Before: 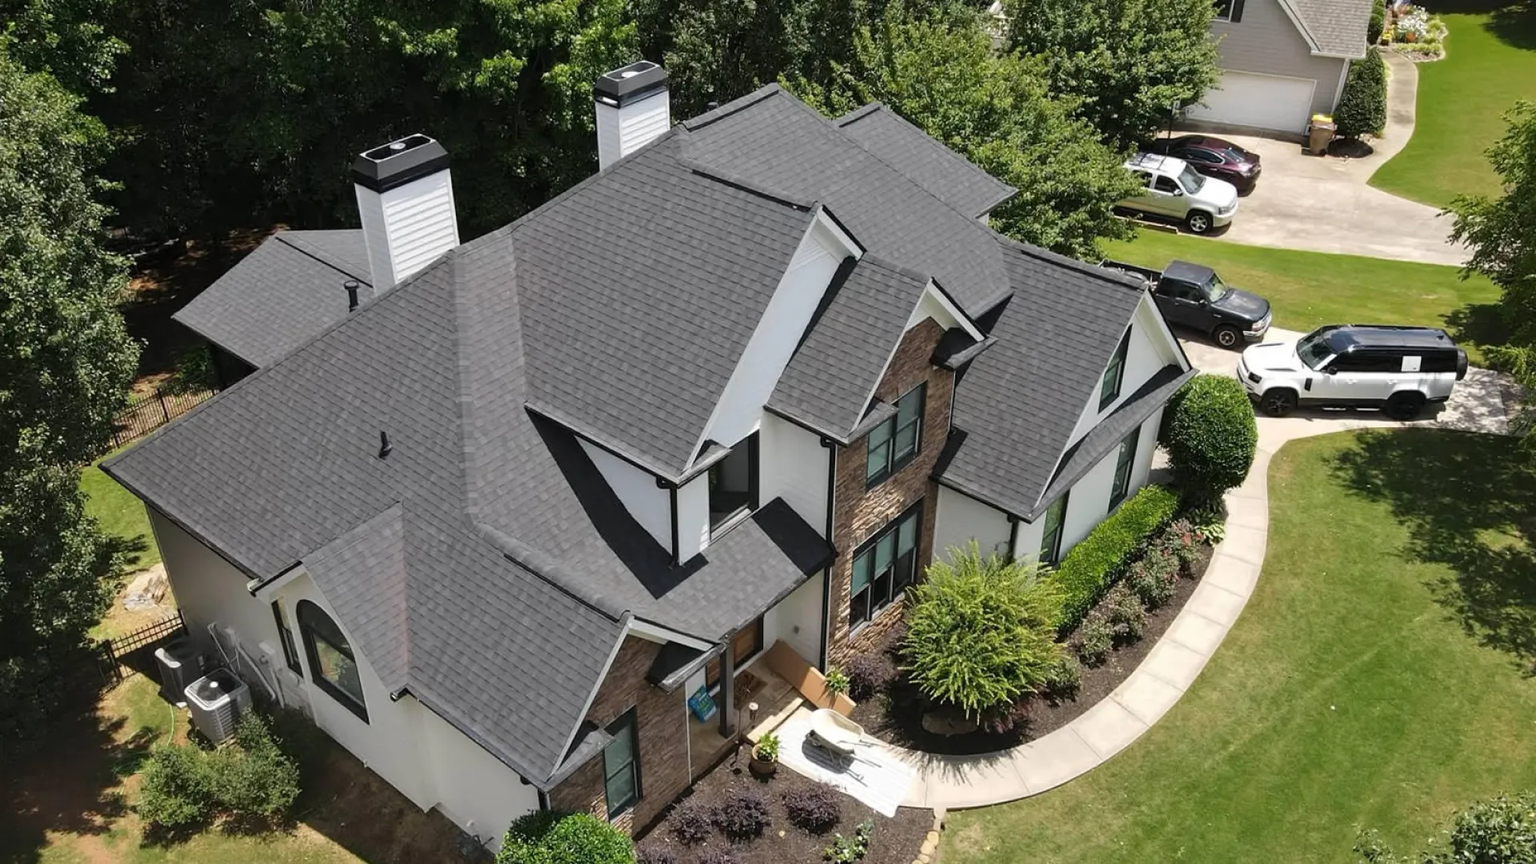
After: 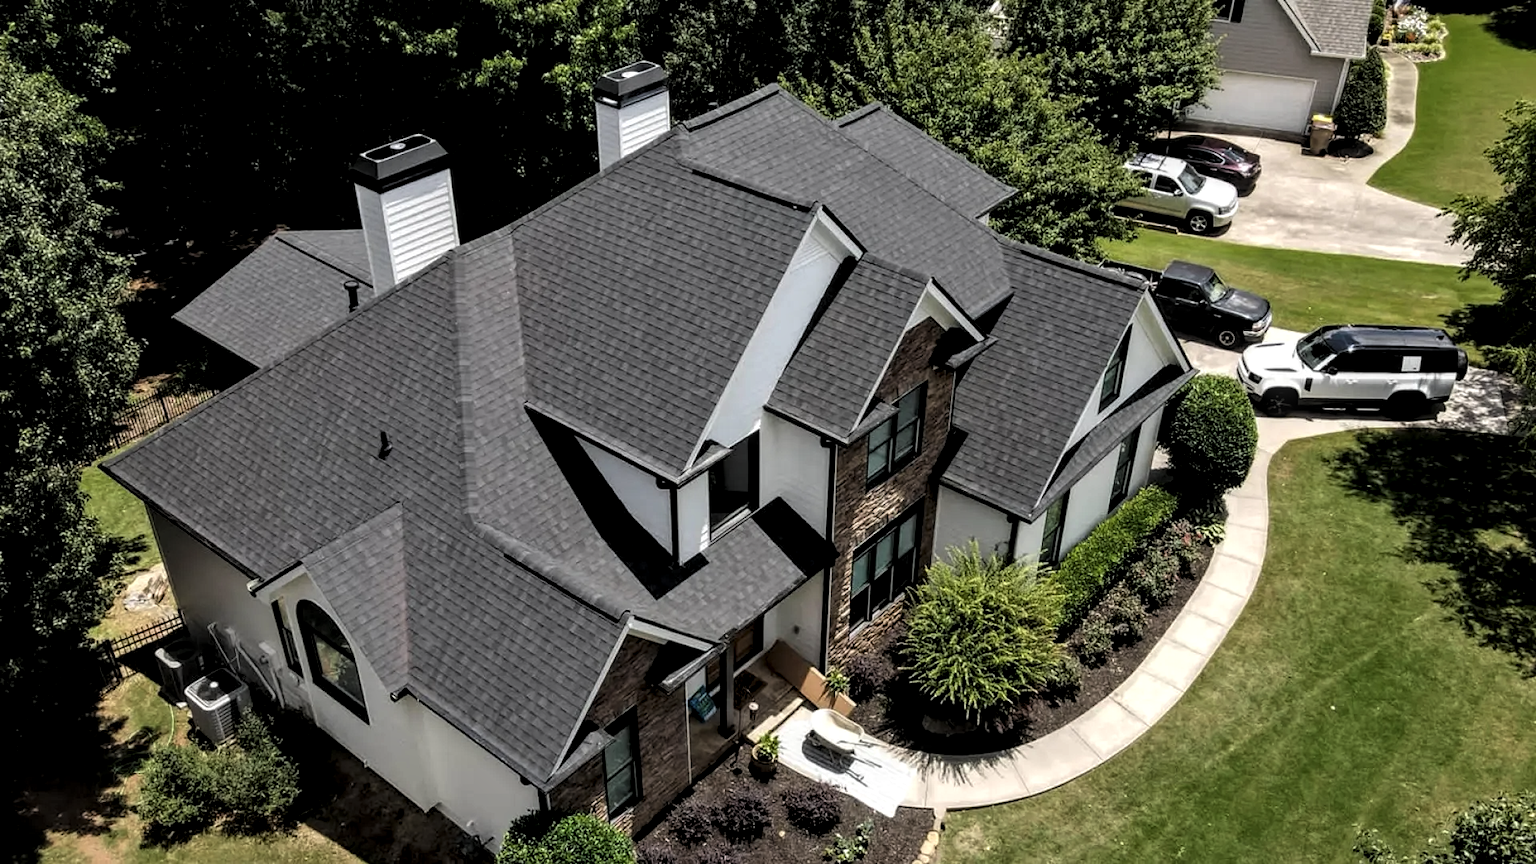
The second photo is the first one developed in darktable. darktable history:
local contrast: detail 150%
levels: levels [0.116, 0.574, 1]
